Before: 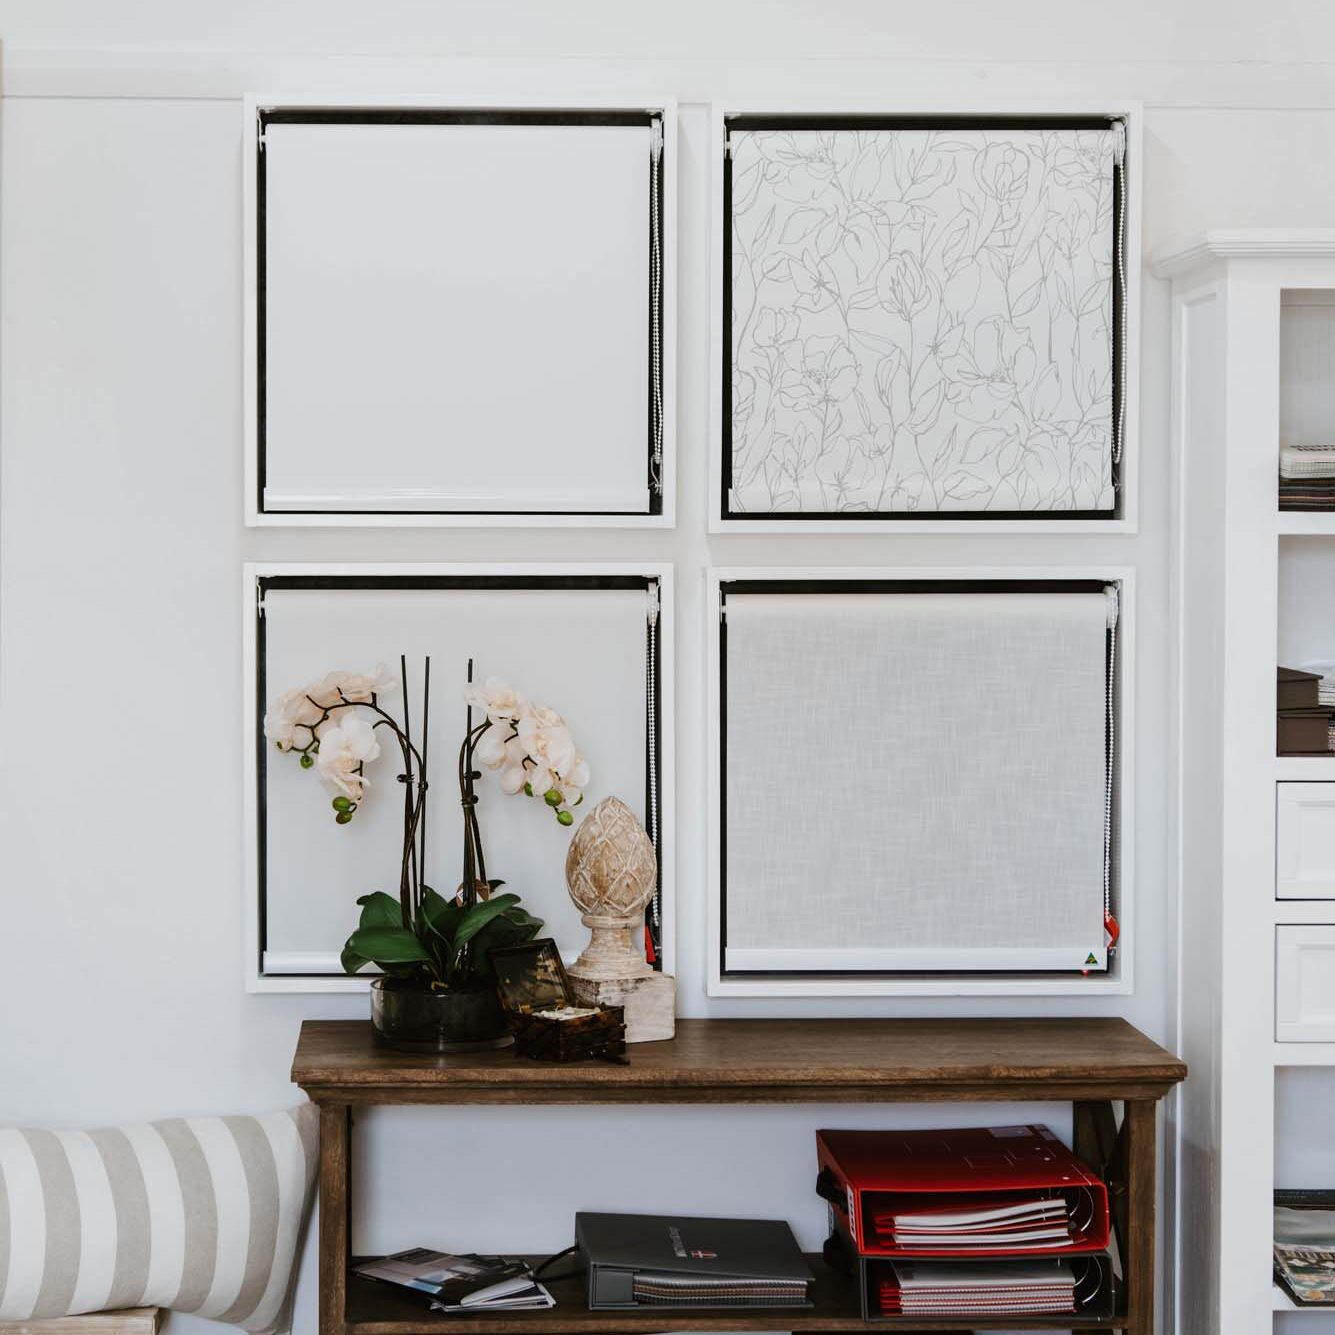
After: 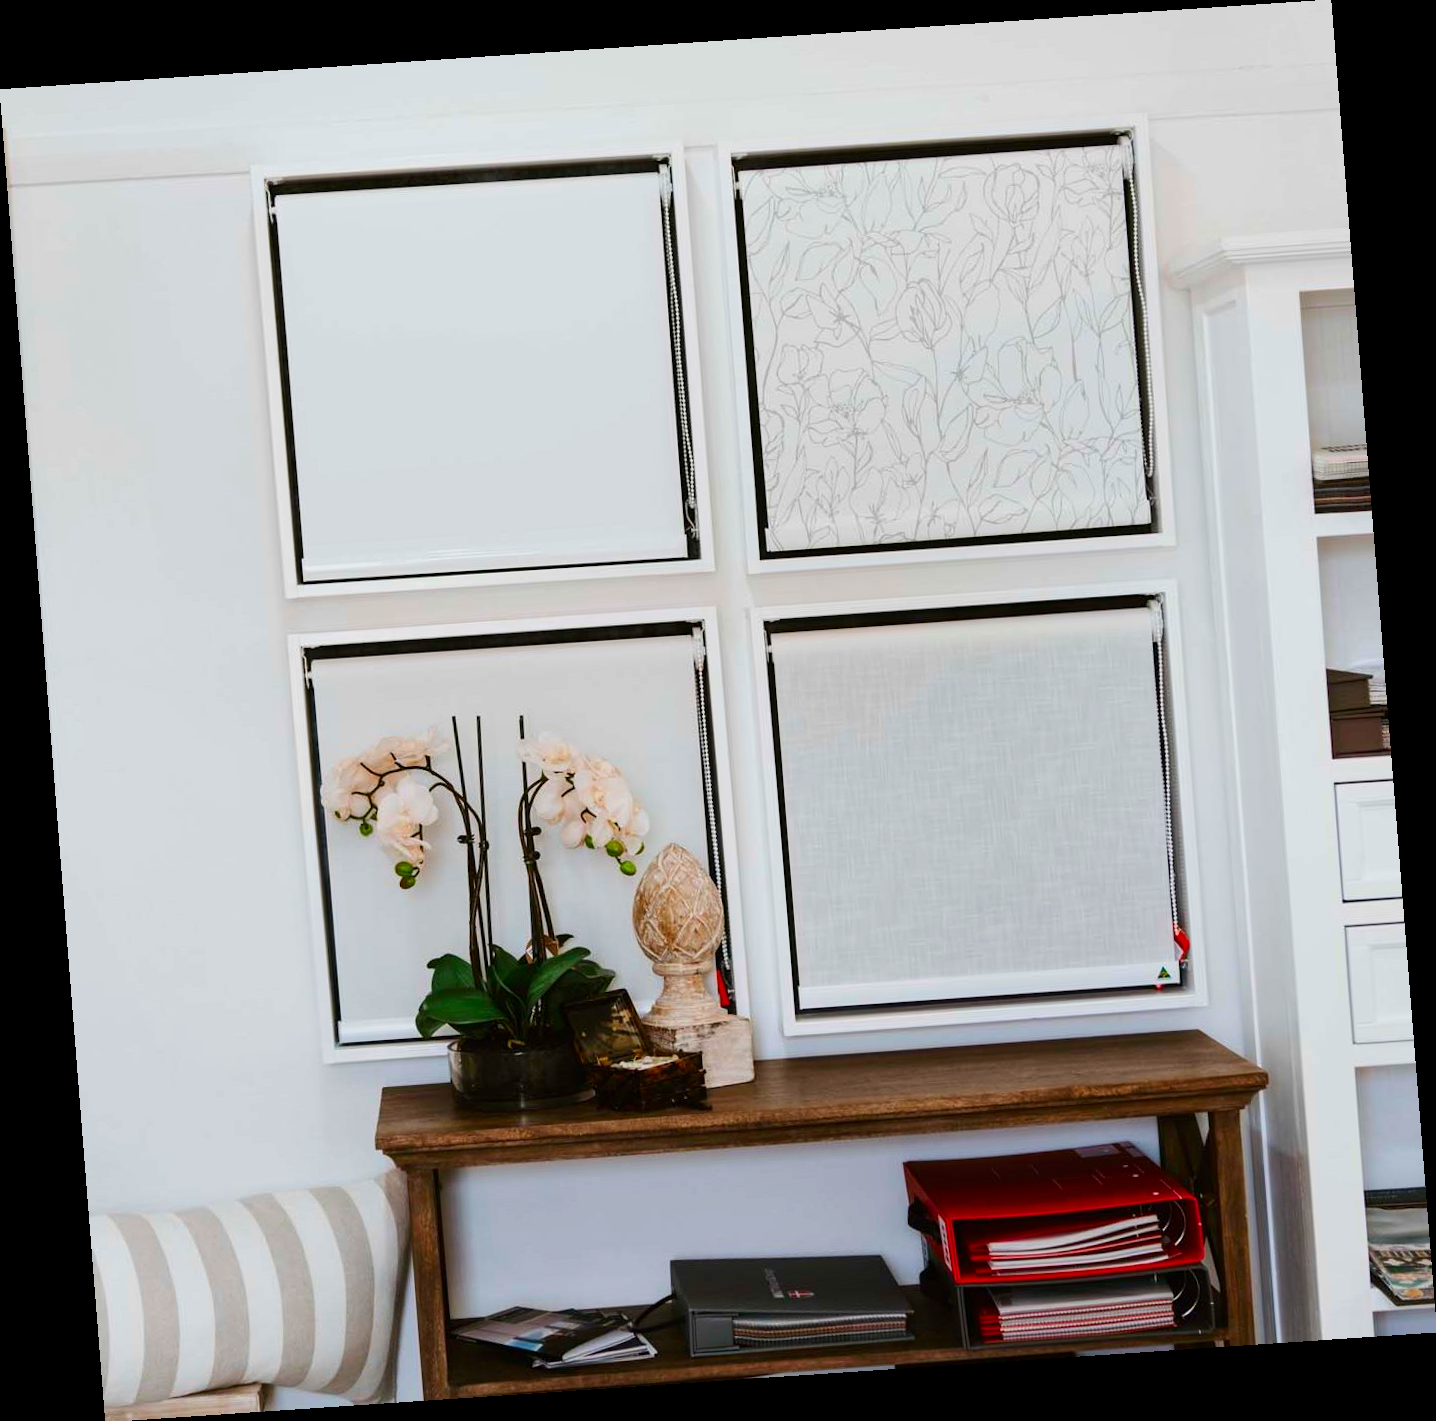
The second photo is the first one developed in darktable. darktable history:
rotate and perspective: rotation -4.2°, shear 0.006, automatic cropping off
contrast brightness saturation: contrast 0.09, saturation 0.28
